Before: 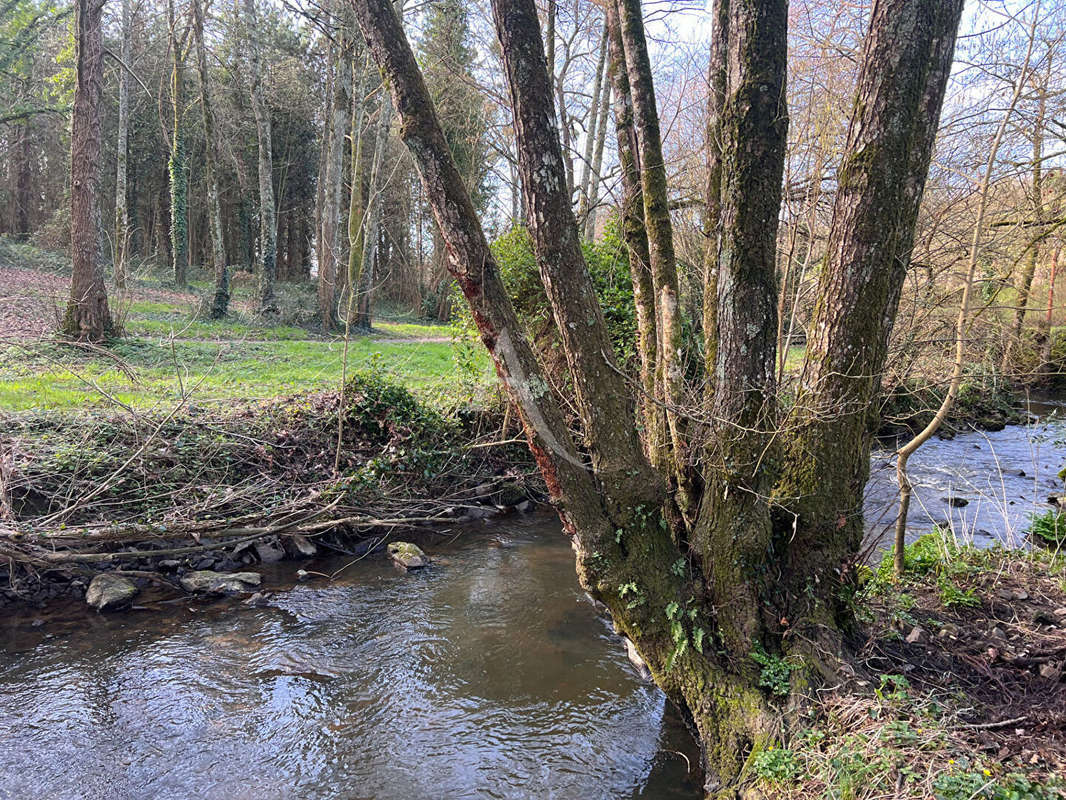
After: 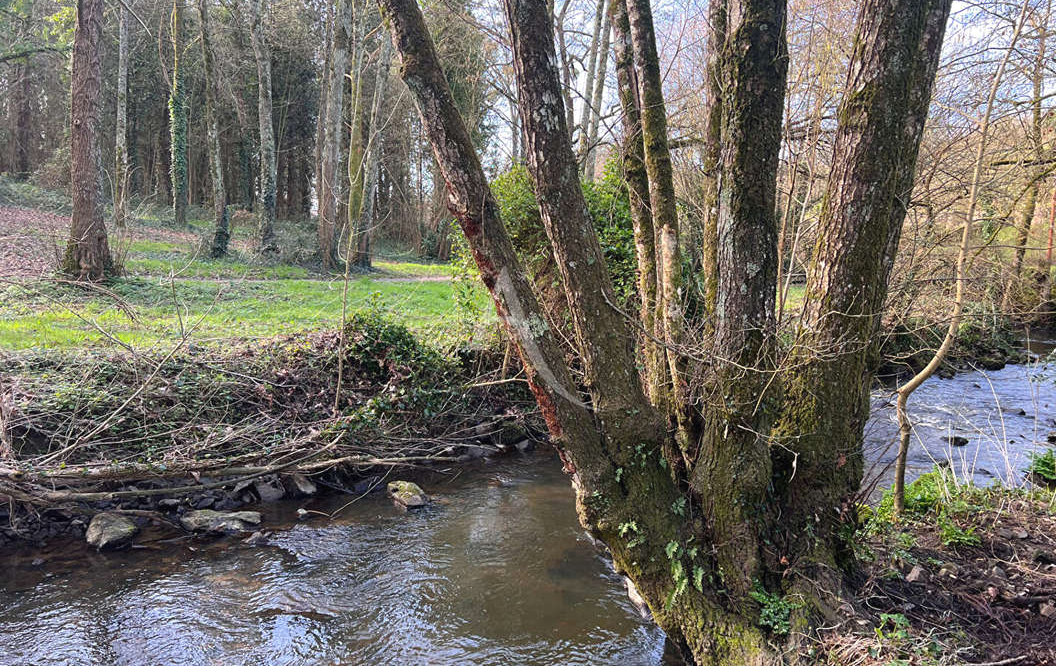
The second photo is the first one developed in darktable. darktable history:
exposure: black level correction -0.001, exposure 0.08 EV, compensate highlight preservation false
crop: top 7.625%, bottom 8.027%
